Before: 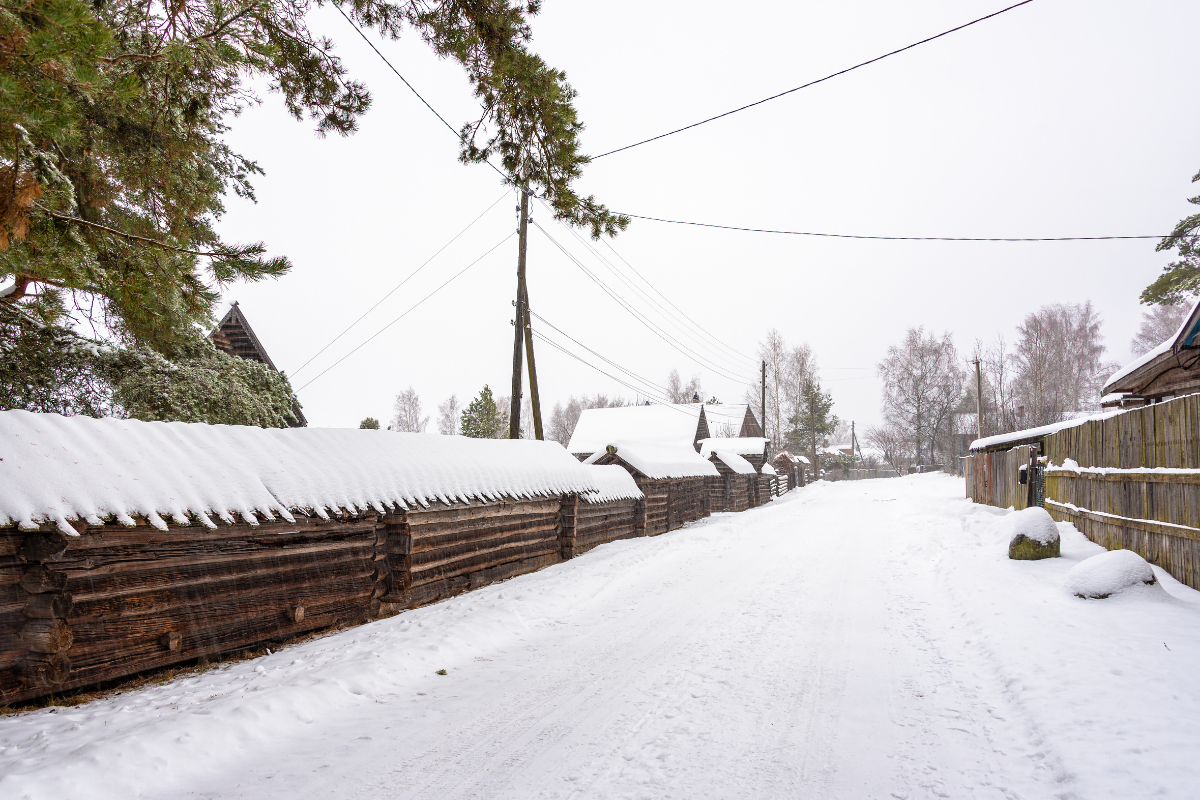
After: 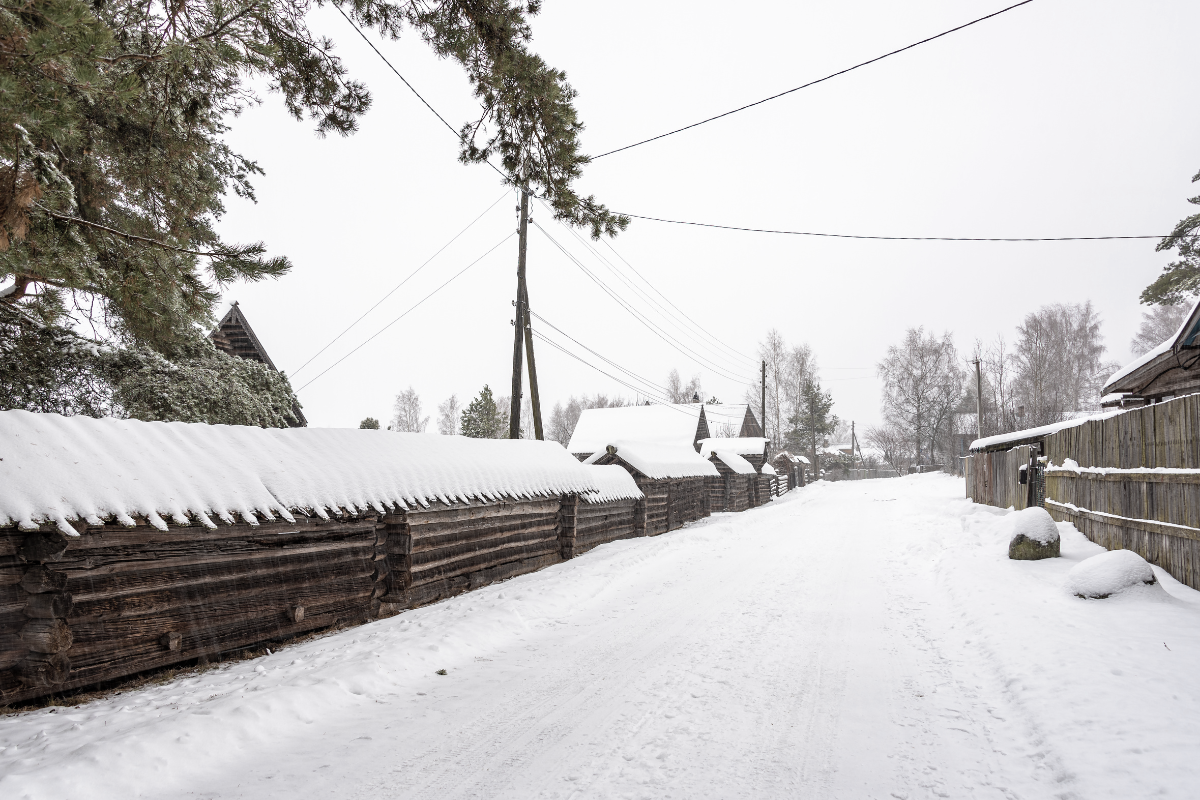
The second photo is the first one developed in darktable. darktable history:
color correction: highlights b* -0.058, saturation 0.486
